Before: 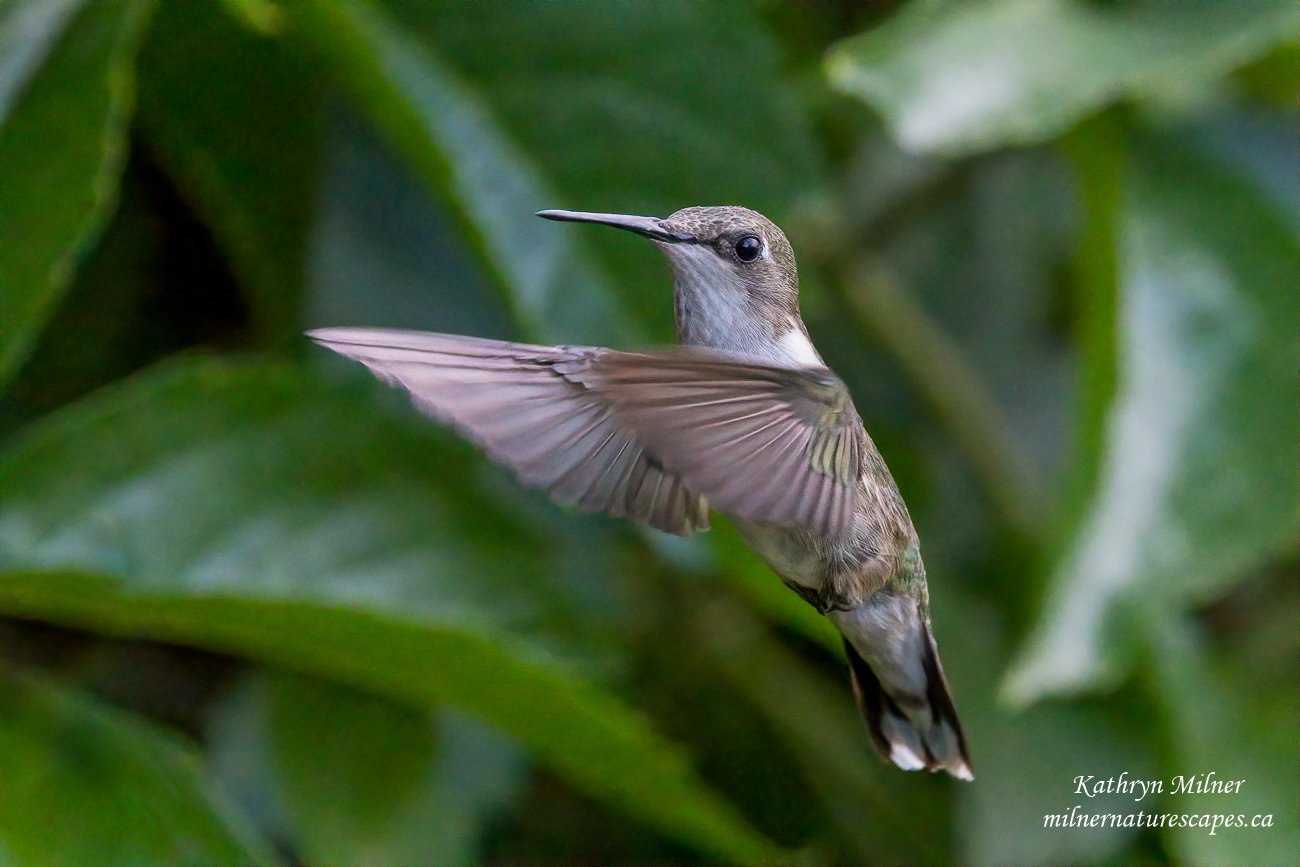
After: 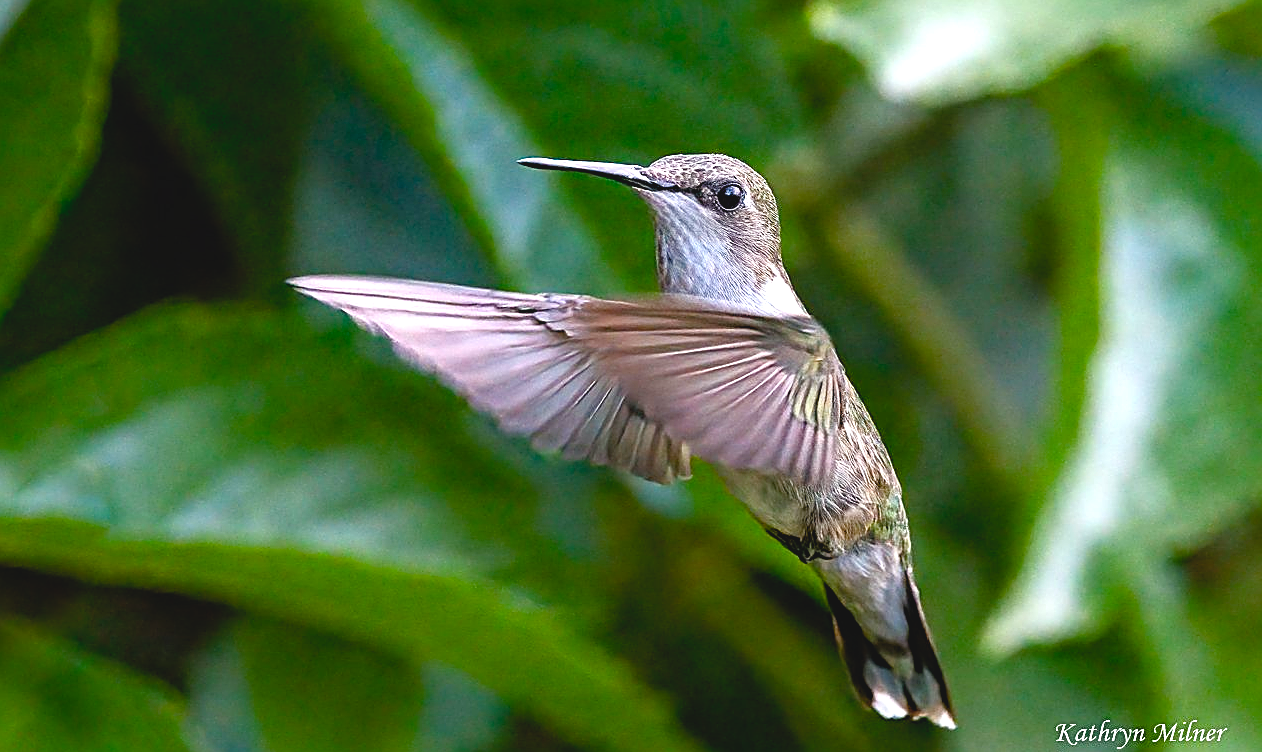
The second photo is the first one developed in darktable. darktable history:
exposure: compensate highlight preservation false
sharpen: amount 0.894
crop: left 1.414%, top 6.095%, right 1.506%, bottom 7.088%
color balance rgb: perceptual saturation grading › global saturation 25.212%, perceptual saturation grading › highlights -50.13%, perceptual saturation grading › shadows 30.17%, perceptual brilliance grading › highlights 10.314%, perceptual brilliance grading › shadows -4.953%
haze removal: compatibility mode true, adaptive false
tone equalizer: -8 EV -0.735 EV, -7 EV -0.698 EV, -6 EV -0.601 EV, -5 EV -0.373 EV, -3 EV 0.373 EV, -2 EV 0.6 EV, -1 EV 0.69 EV, +0 EV 0.738 EV
contrast brightness saturation: contrast -0.1, brightness 0.049, saturation 0.076
